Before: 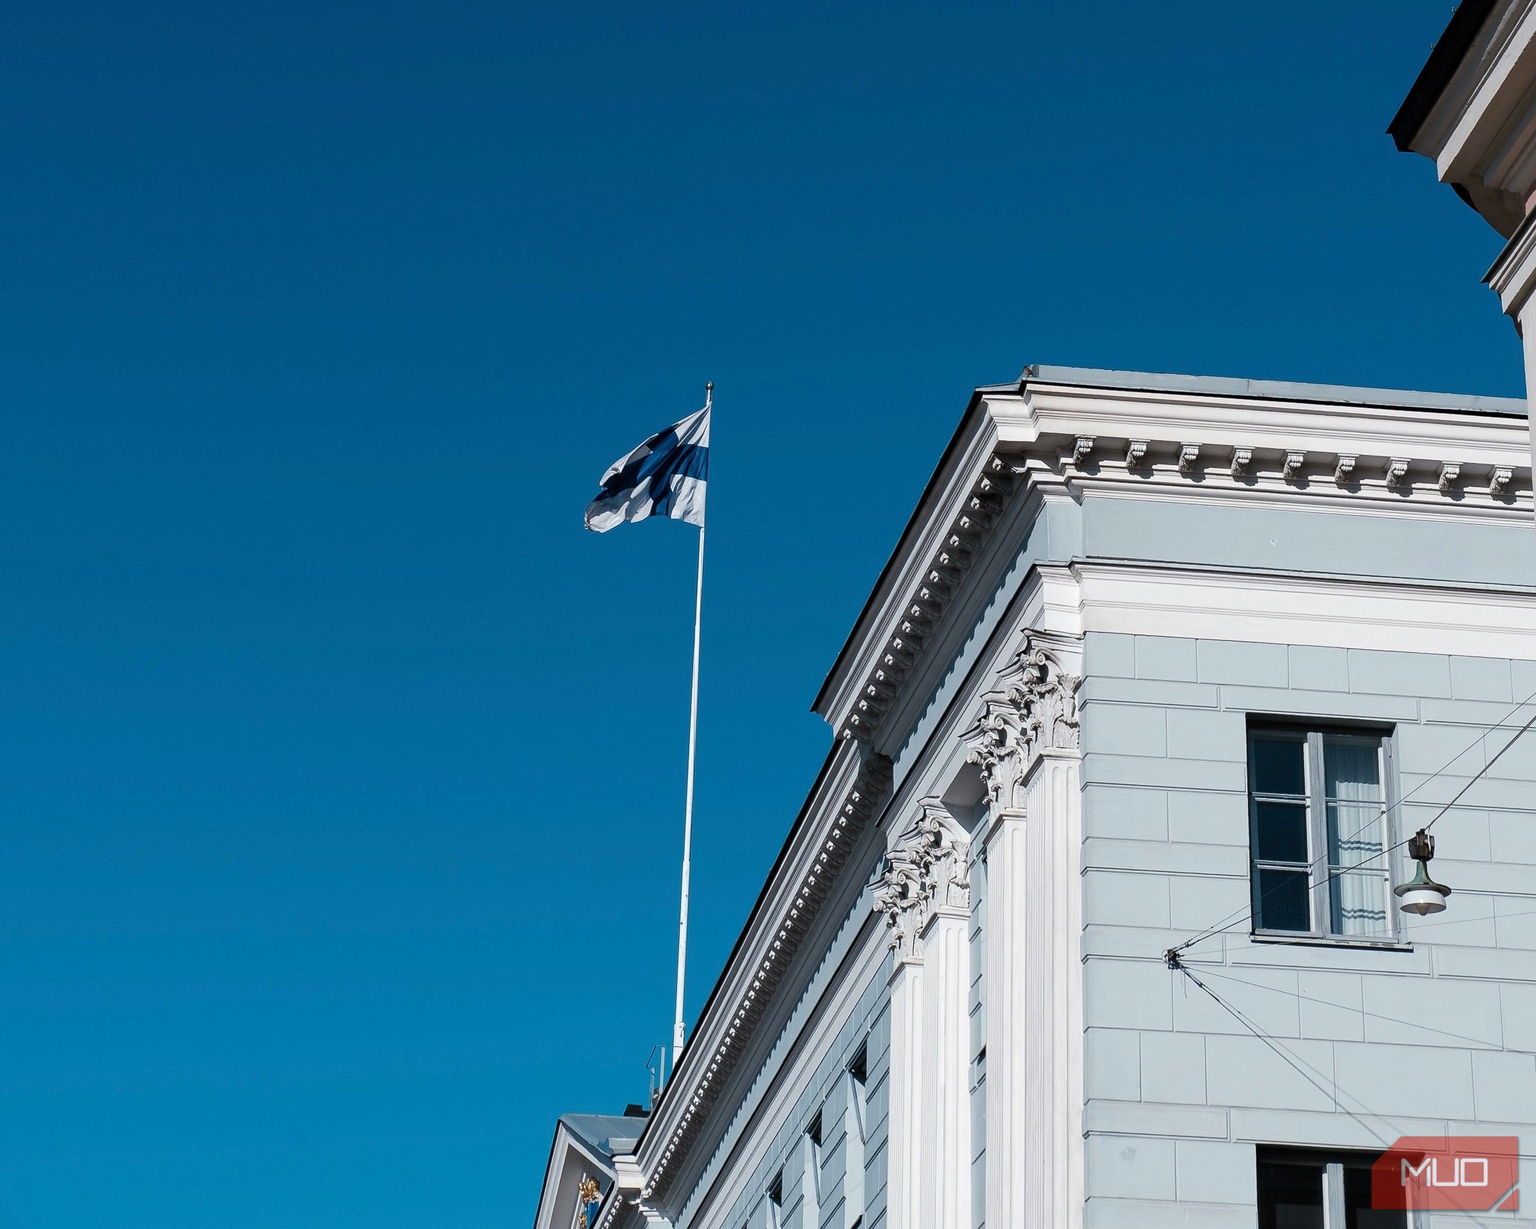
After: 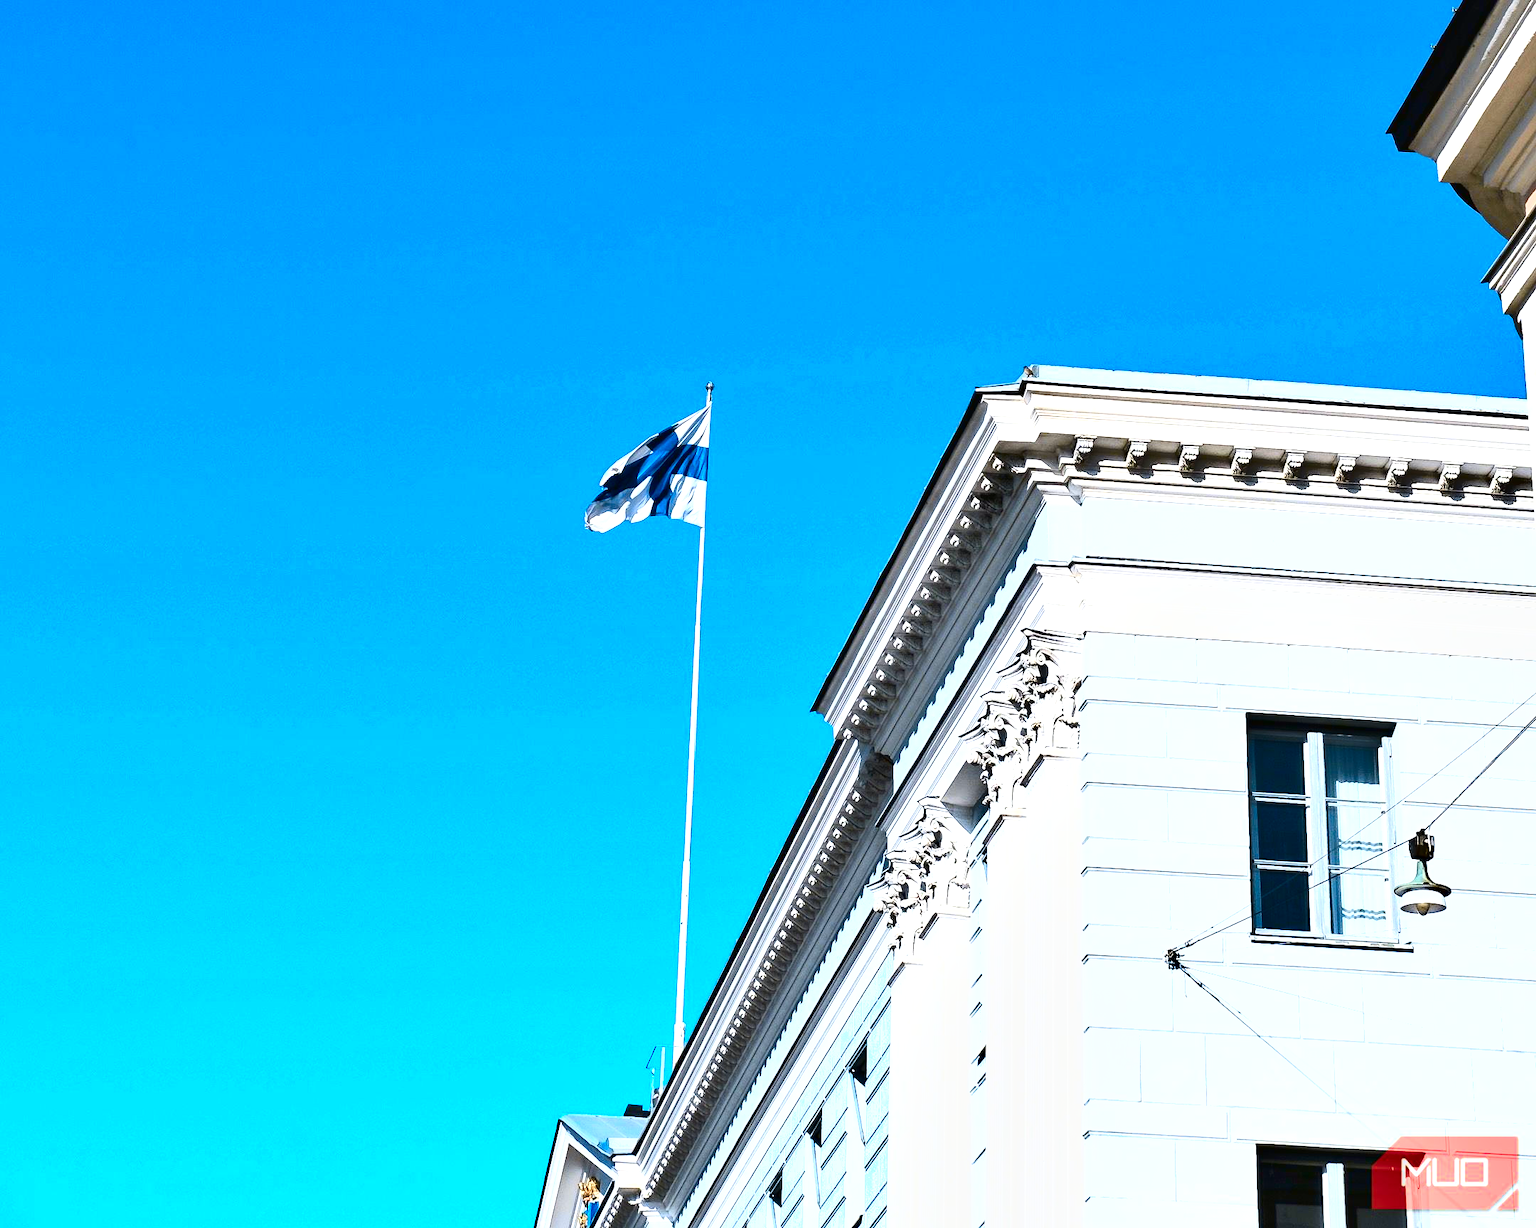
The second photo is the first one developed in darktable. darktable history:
exposure: black level correction 0.001, exposure 1.635 EV, compensate highlight preservation false
tone curve: curves: ch0 [(0, 0.023) (0.087, 0.065) (0.184, 0.168) (0.45, 0.54) (0.57, 0.683) (0.706, 0.841) (0.877, 0.948) (1, 0.984)]; ch1 [(0, 0) (0.388, 0.369) (0.447, 0.447) (0.505, 0.5) (0.534, 0.528) (0.57, 0.571) (0.592, 0.602) (0.644, 0.663) (1, 1)]; ch2 [(0, 0) (0.314, 0.223) (0.427, 0.405) (0.492, 0.496) (0.524, 0.547) (0.534, 0.57) (0.583, 0.605) (0.673, 0.667) (1, 1)], color space Lab, independent channels, preserve colors none
shadows and highlights: low approximation 0.01, soften with gaussian
